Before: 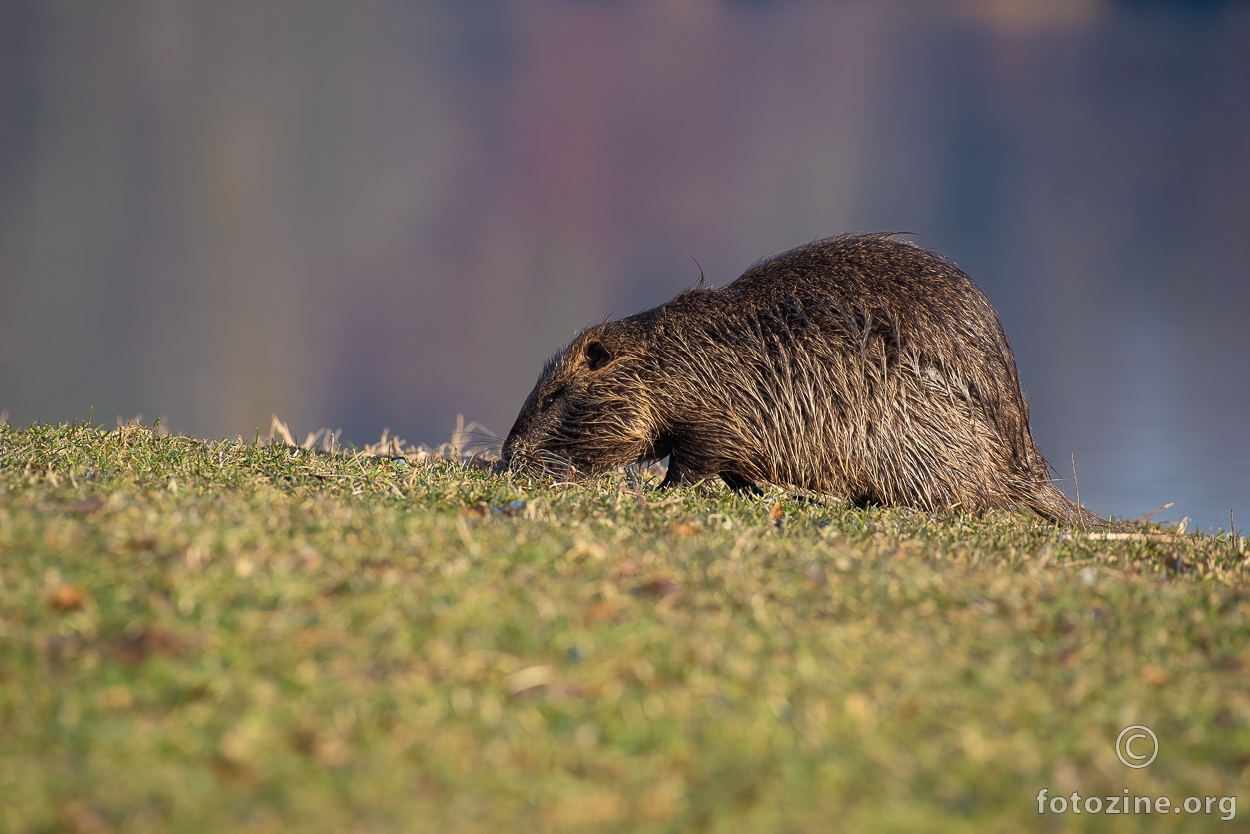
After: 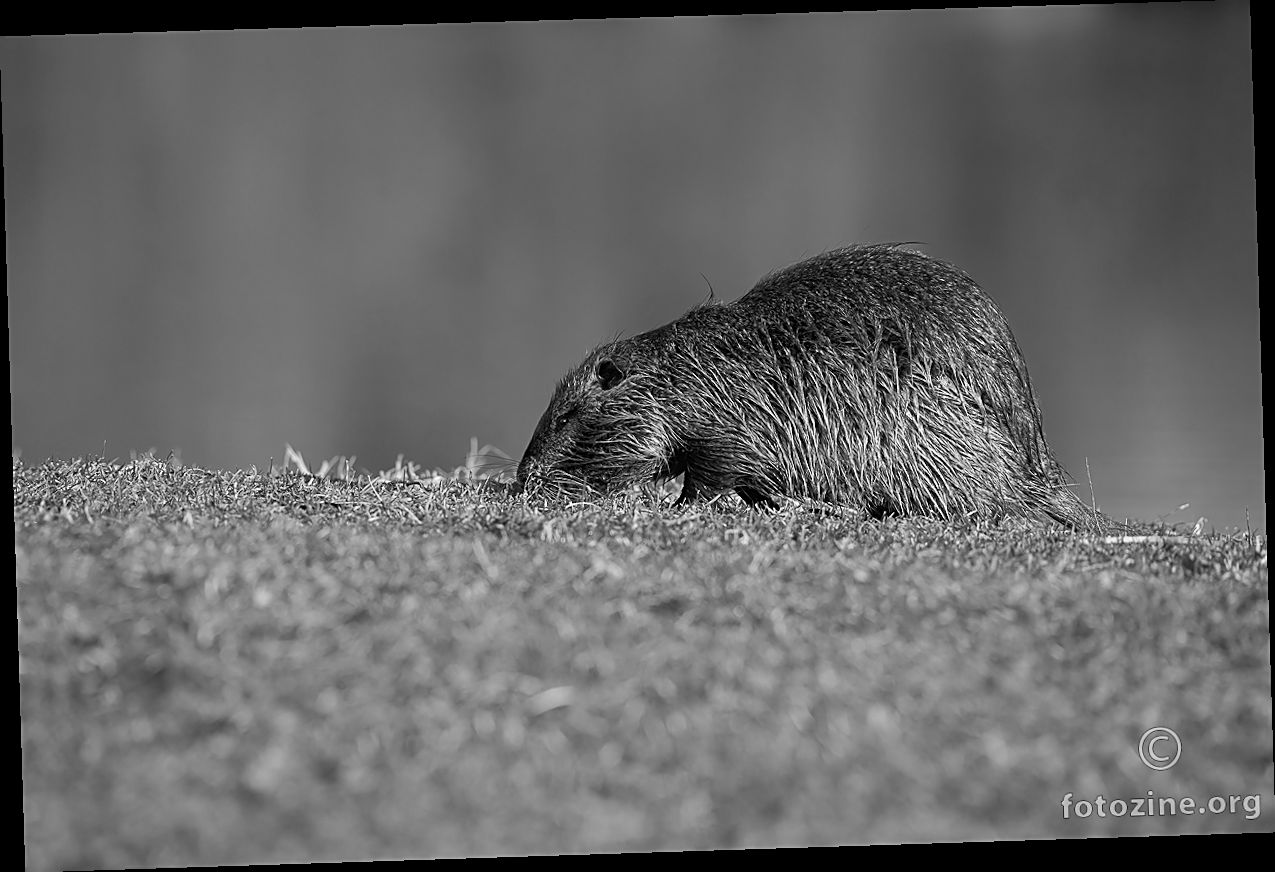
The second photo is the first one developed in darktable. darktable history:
color contrast: green-magenta contrast 1.12, blue-yellow contrast 1.95, unbound 0
monochrome: a -3.63, b -0.465
color balance rgb: perceptual saturation grading › global saturation 40%, global vibrance 15%
rotate and perspective: rotation -1.77°, lens shift (horizontal) 0.004, automatic cropping off
sharpen: on, module defaults
